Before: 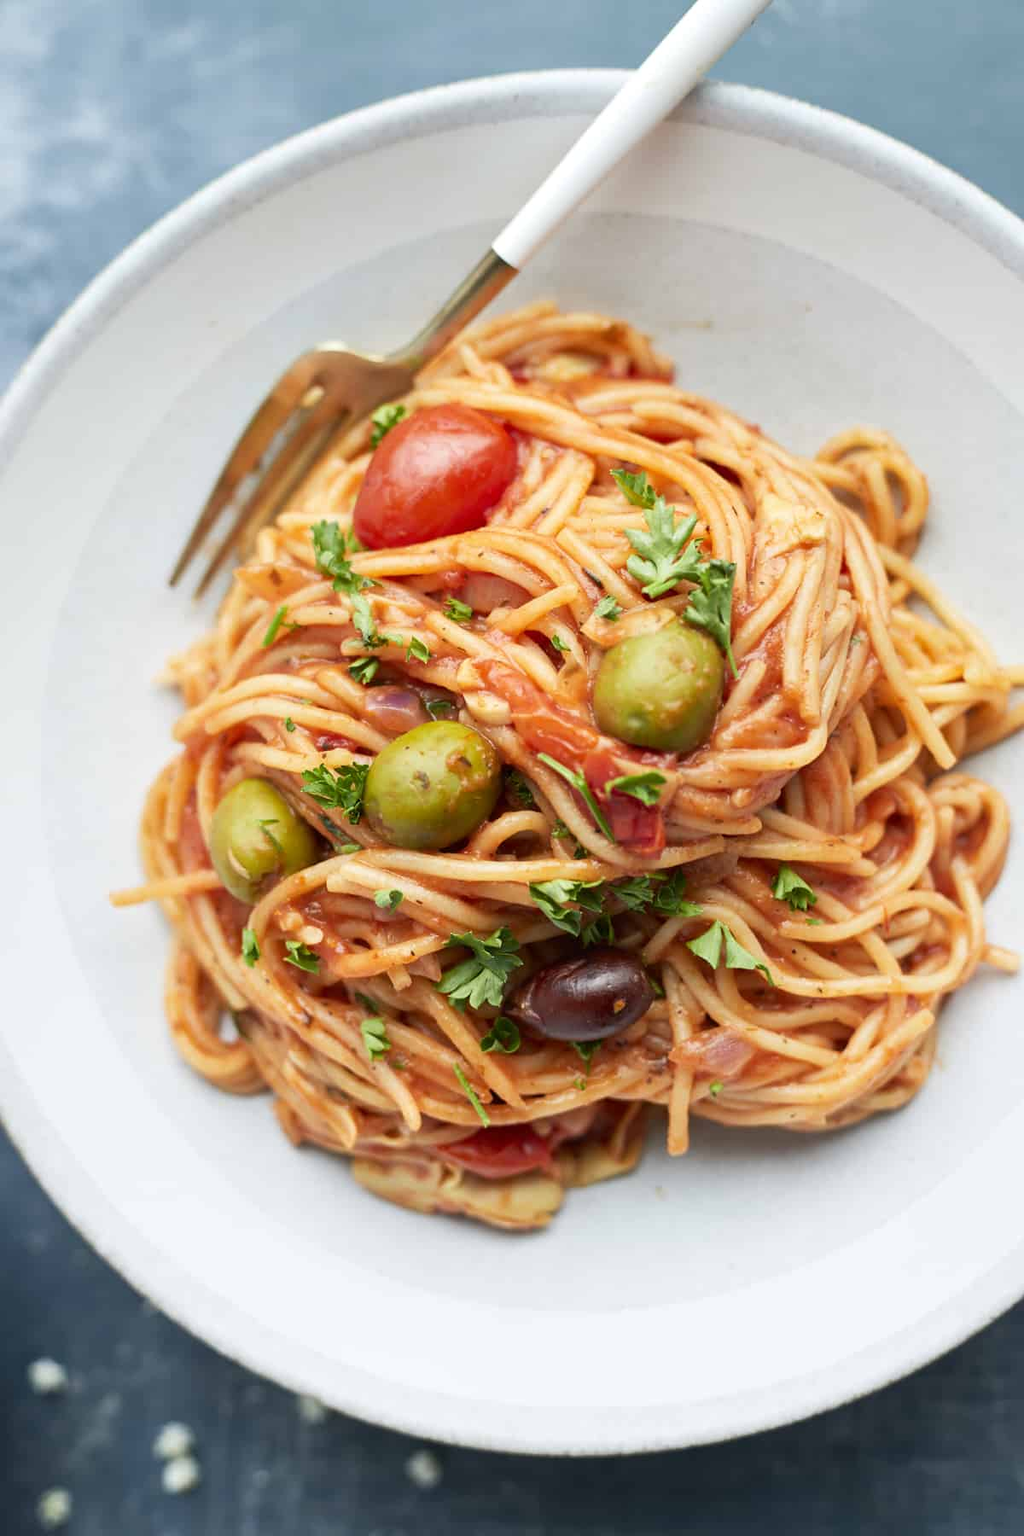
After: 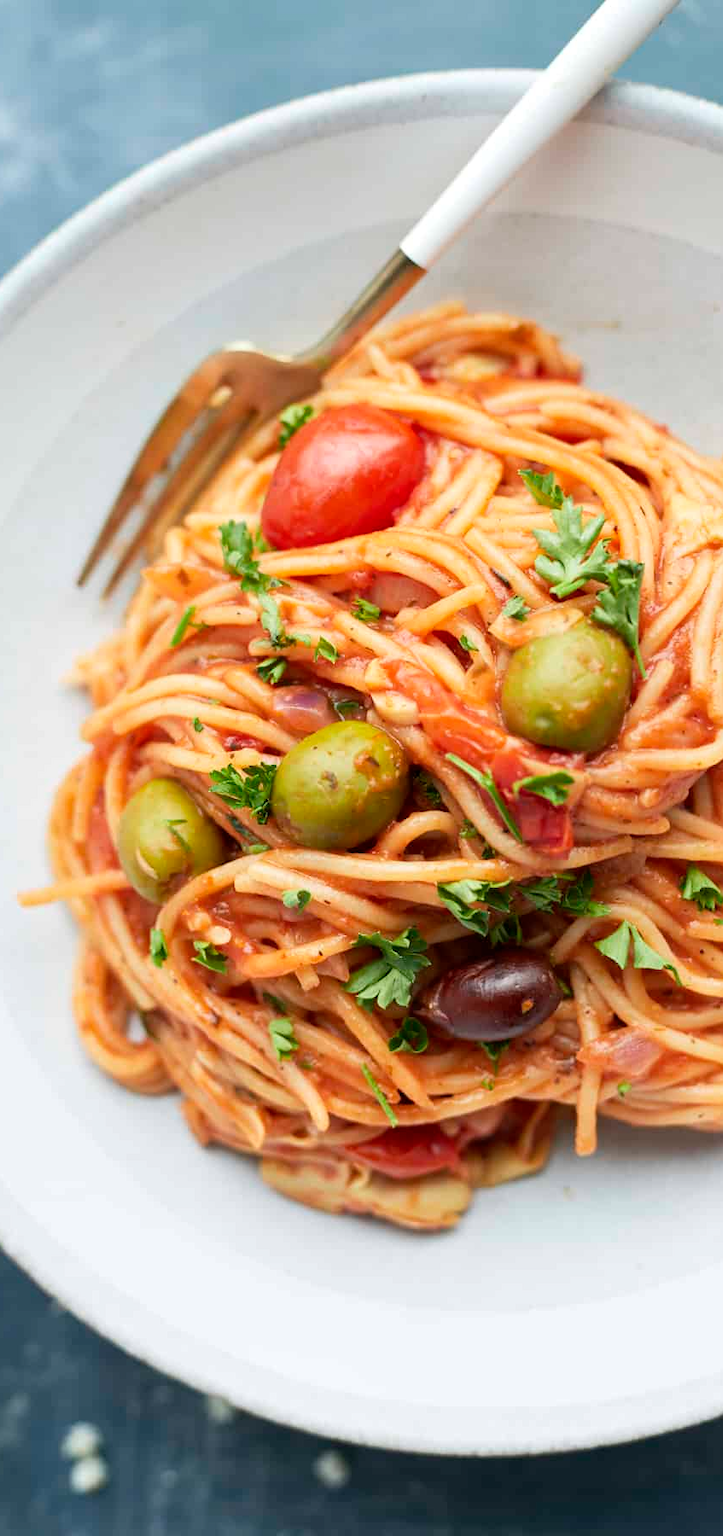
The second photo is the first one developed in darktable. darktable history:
crop and rotate: left 9.079%, right 20.225%
